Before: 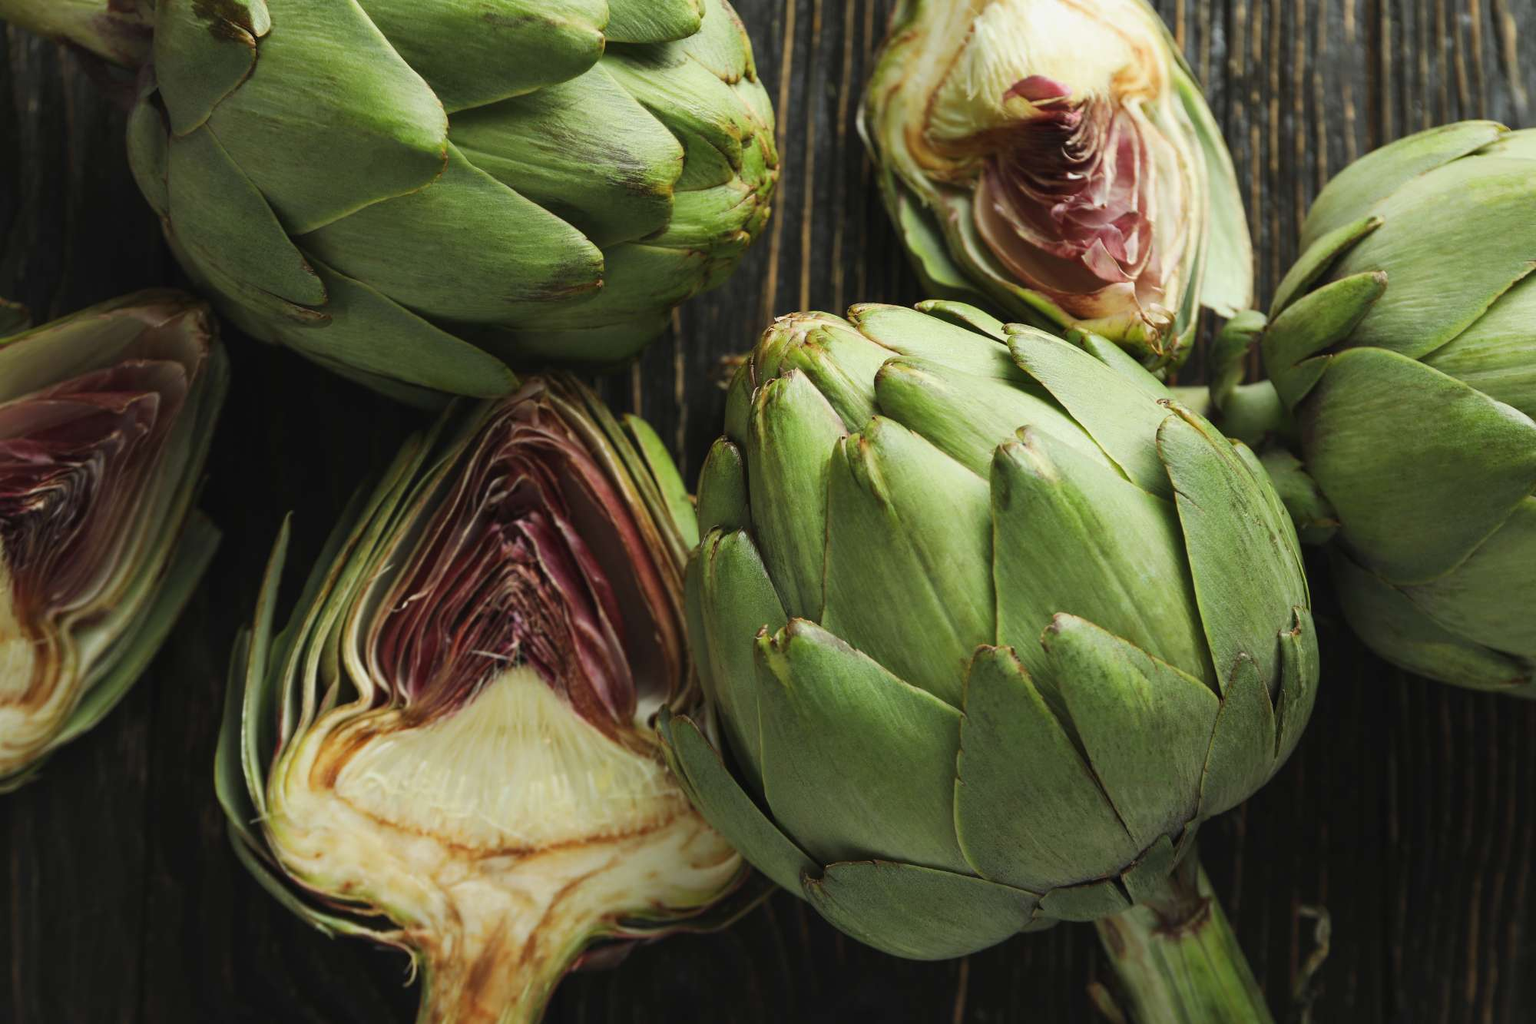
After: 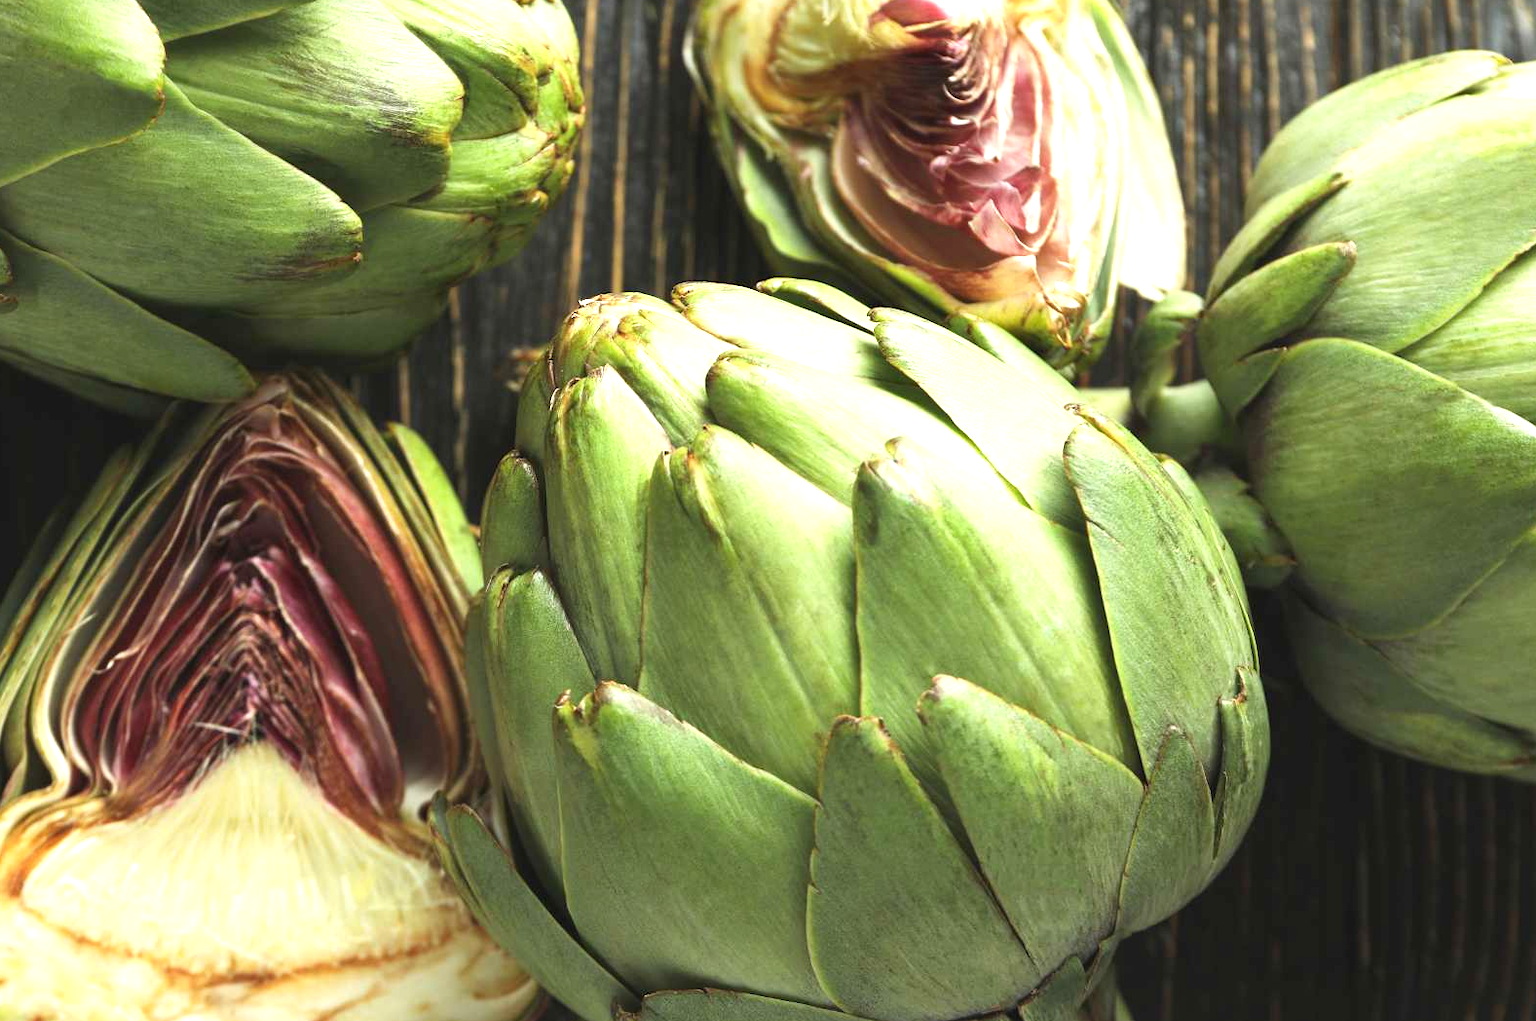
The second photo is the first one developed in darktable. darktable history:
crop and rotate: left 20.74%, top 7.912%, right 0.375%, bottom 13.378%
exposure: exposure 1.061 EV, compensate highlight preservation false
